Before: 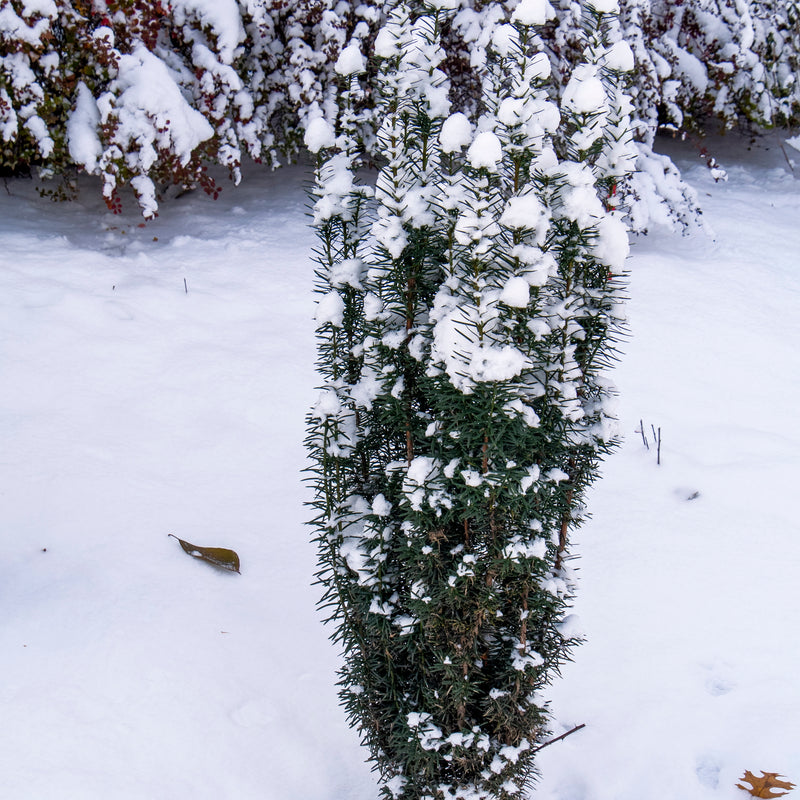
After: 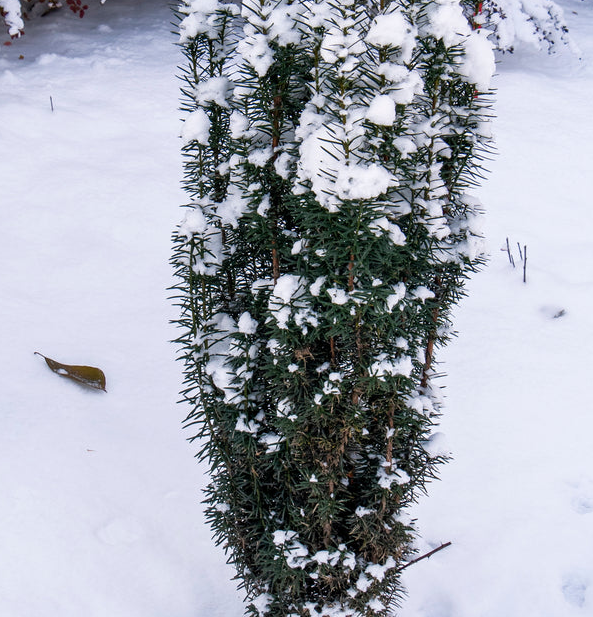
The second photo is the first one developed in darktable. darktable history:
crop: left 16.824%, top 22.753%, right 8.928%
